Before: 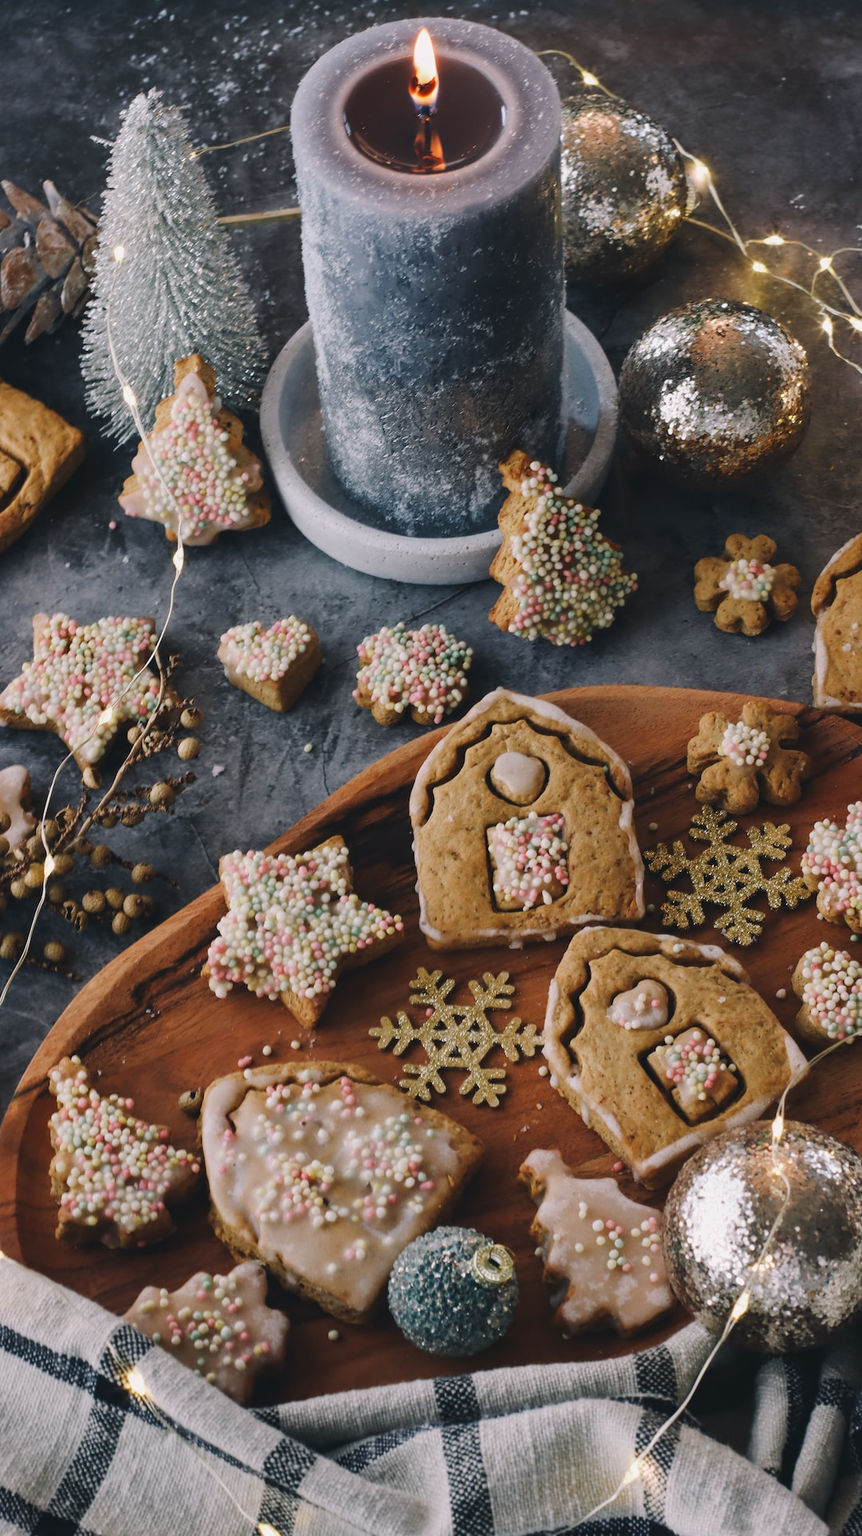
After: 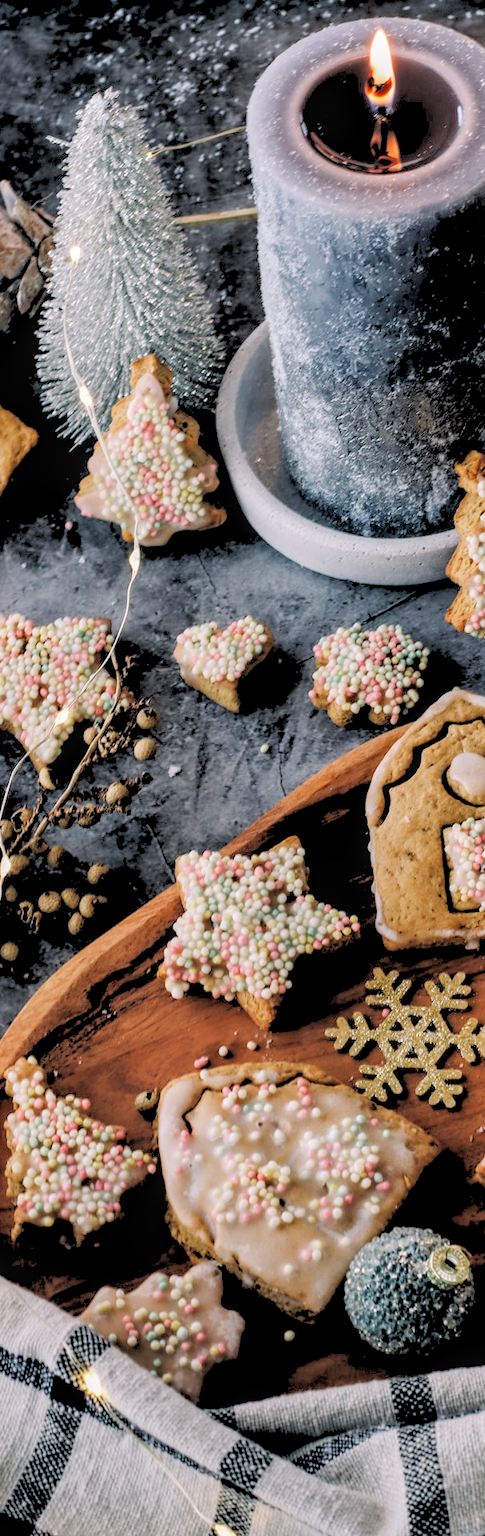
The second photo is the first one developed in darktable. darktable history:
rgb levels: levels [[0.027, 0.429, 0.996], [0, 0.5, 1], [0, 0.5, 1]]
local contrast: detail 130%
crop: left 5.114%, right 38.589%
